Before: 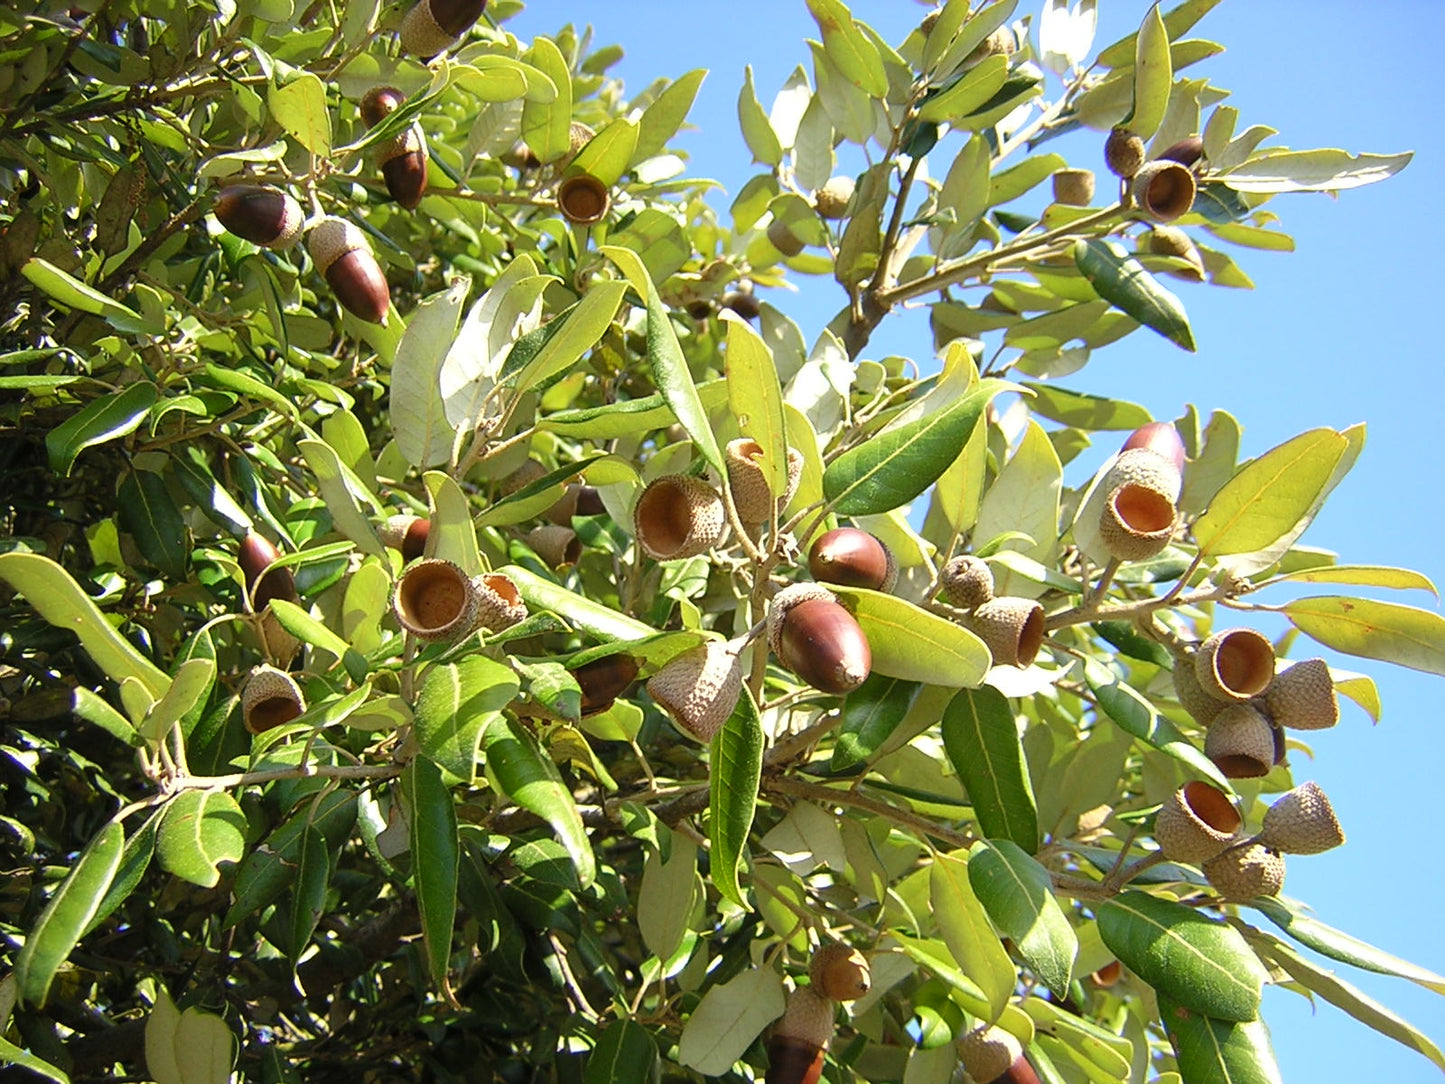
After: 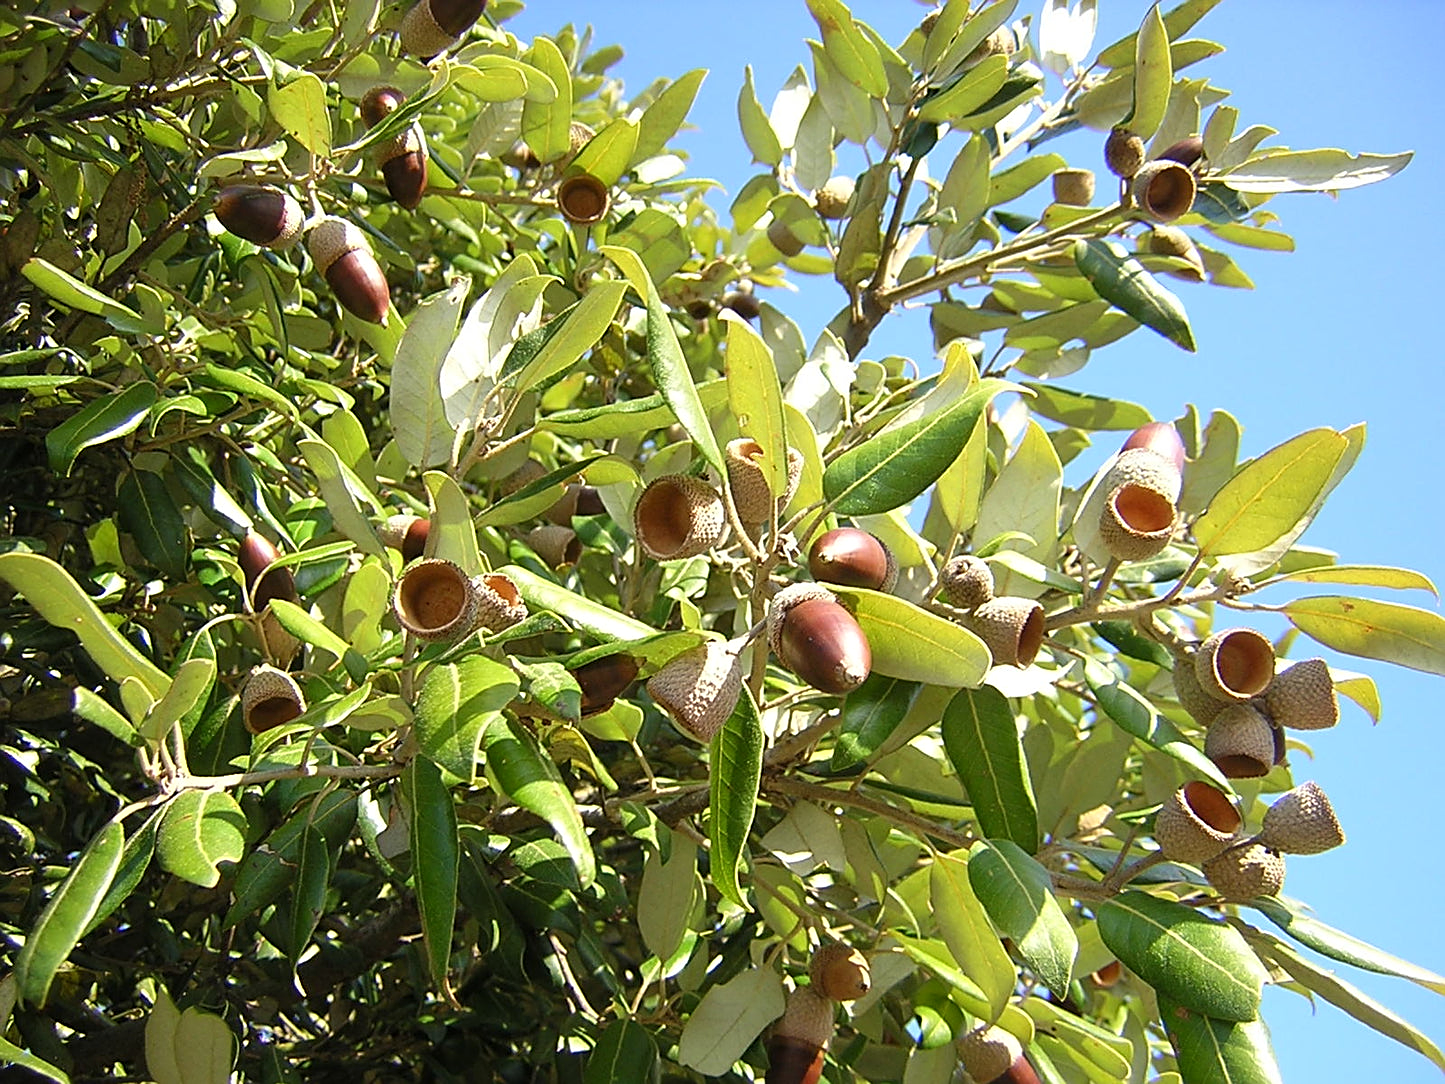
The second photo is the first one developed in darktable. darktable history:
tone equalizer: on, module defaults
sharpen: on, module defaults
base curve: exposure shift 0, preserve colors none
